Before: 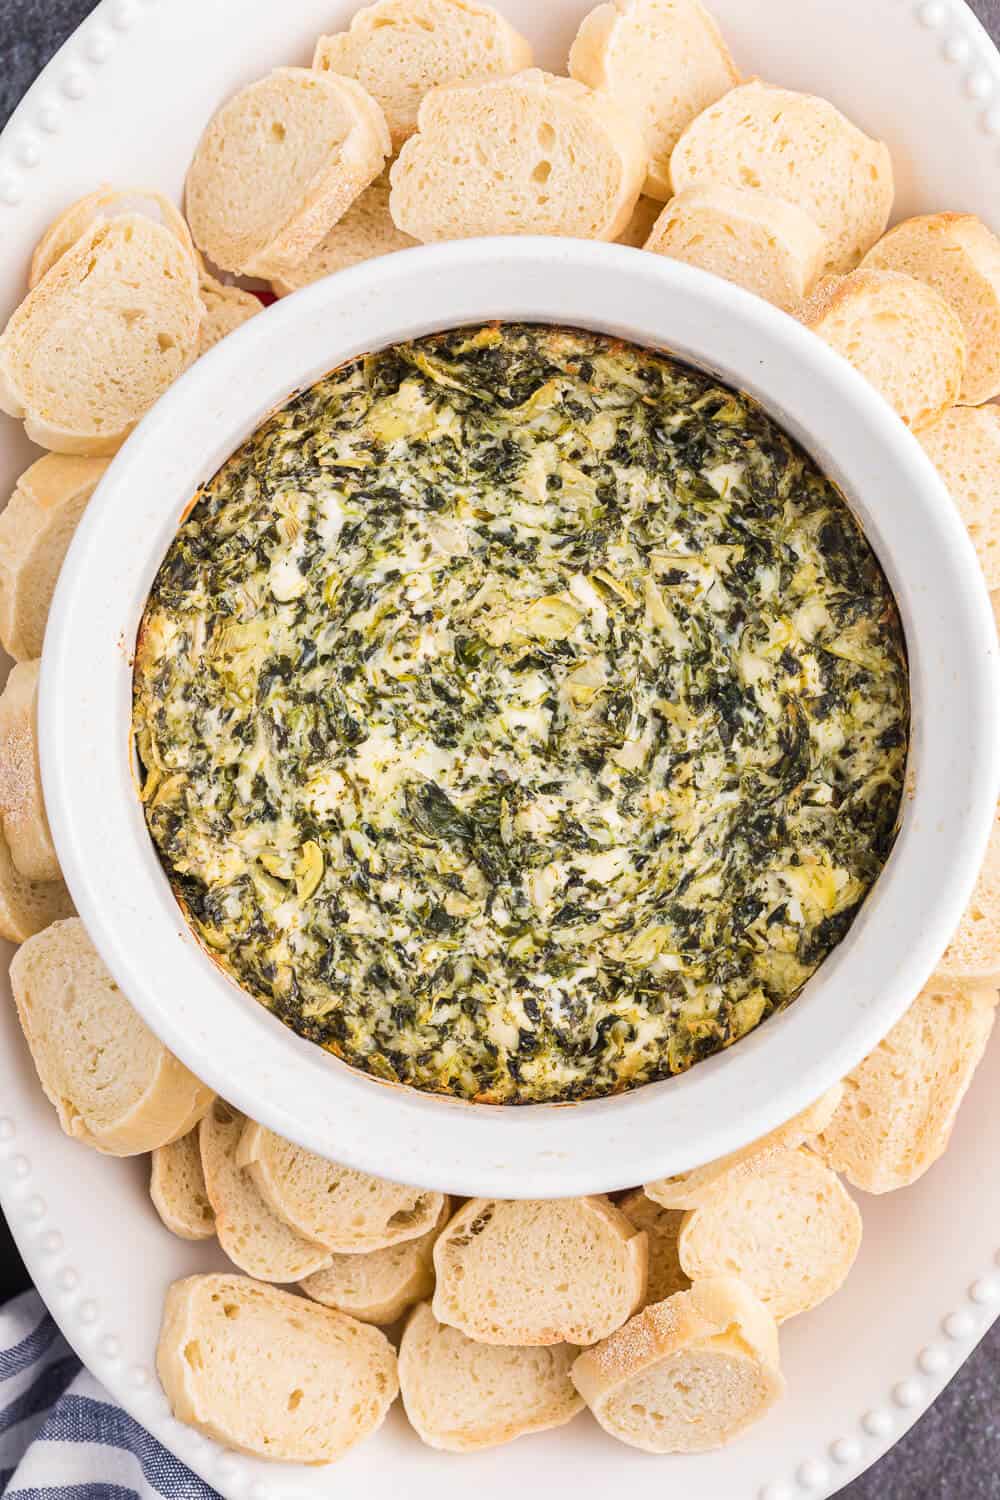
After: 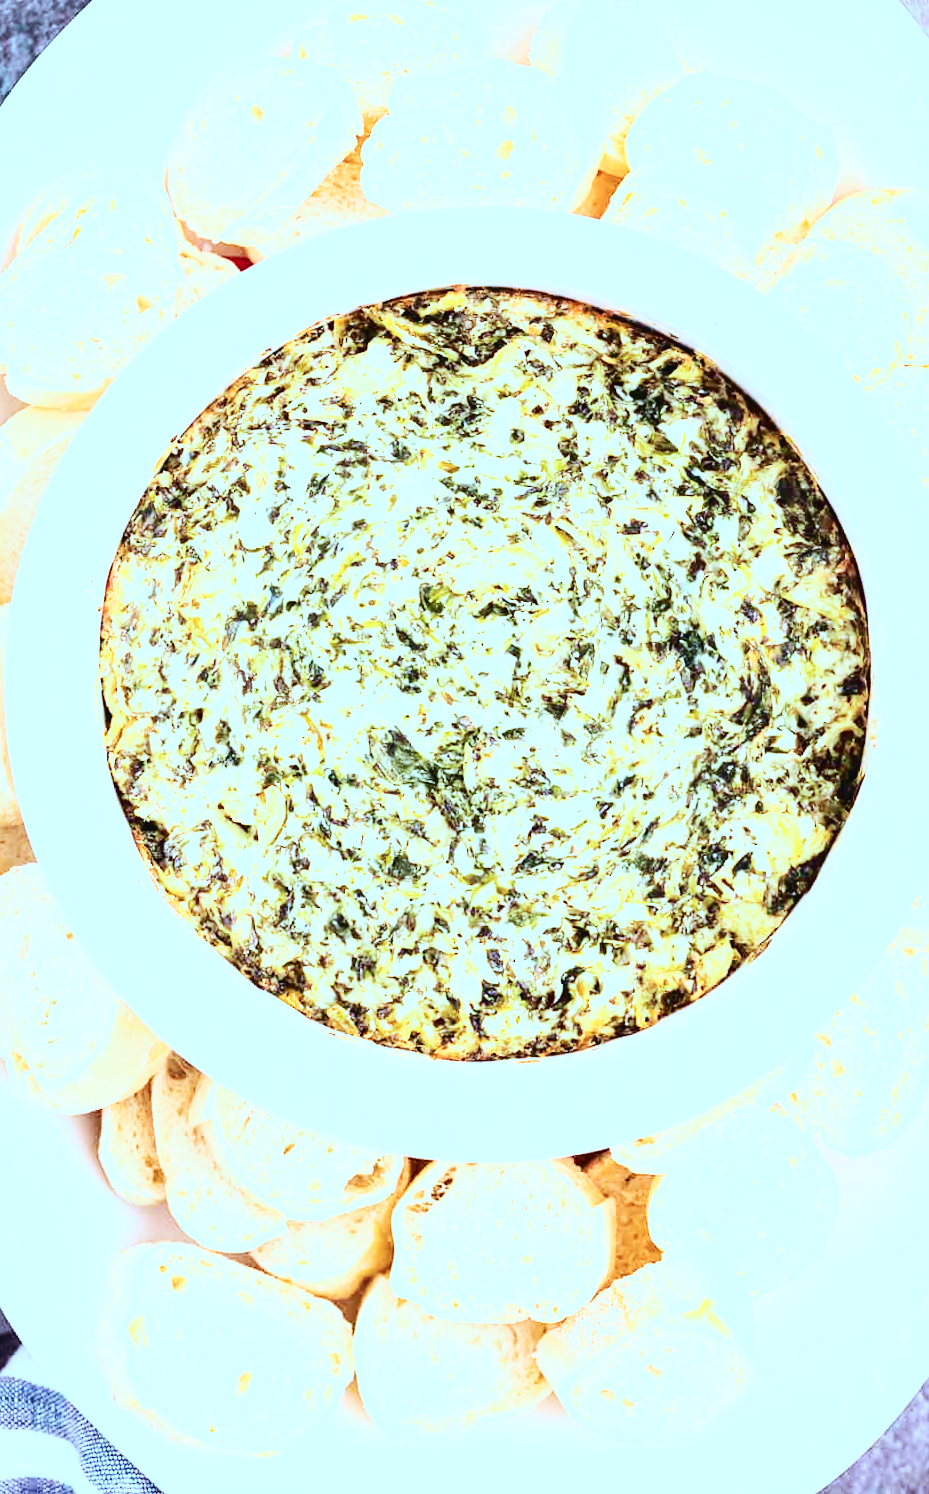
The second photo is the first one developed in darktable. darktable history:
tone curve: curves: ch0 [(0, 0.023) (0.087, 0.065) (0.184, 0.168) (0.45, 0.54) (0.57, 0.683) (0.722, 0.825) (0.877, 0.948) (1, 1)]; ch1 [(0, 0) (0.388, 0.369) (0.44, 0.44) (0.489, 0.481) (0.534, 0.551) (0.657, 0.659) (1, 1)]; ch2 [(0, 0) (0.353, 0.317) (0.408, 0.427) (0.472, 0.46) (0.5, 0.496) (0.537, 0.539) (0.576, 0.592) (0.625, 0.631) (1, 1)], color space Lab, independent channels, preserve colors none
exposure: compensate highlight preservation false
rotate and perspective: rotation 0.215°, lens shift (vertical) -0.139, crop left 0.069, crop right 0.939, crop top 0.002, crop bottom 0.996
base curve: curves: ch0 [(0, 0.003) (0.001, 0.002) (0.006, 0.004) (0.02, 0.022) (0.048, 0.086) (0.094, 0.234) (0.162, 0.431) (0.258, 0.629) (0.385, 0.8) (0.548, 0.918) (0.751, 0.988) (1, 1)], preserve colors none
color correction: highlights a* -10.69, highlights b* -19.19
